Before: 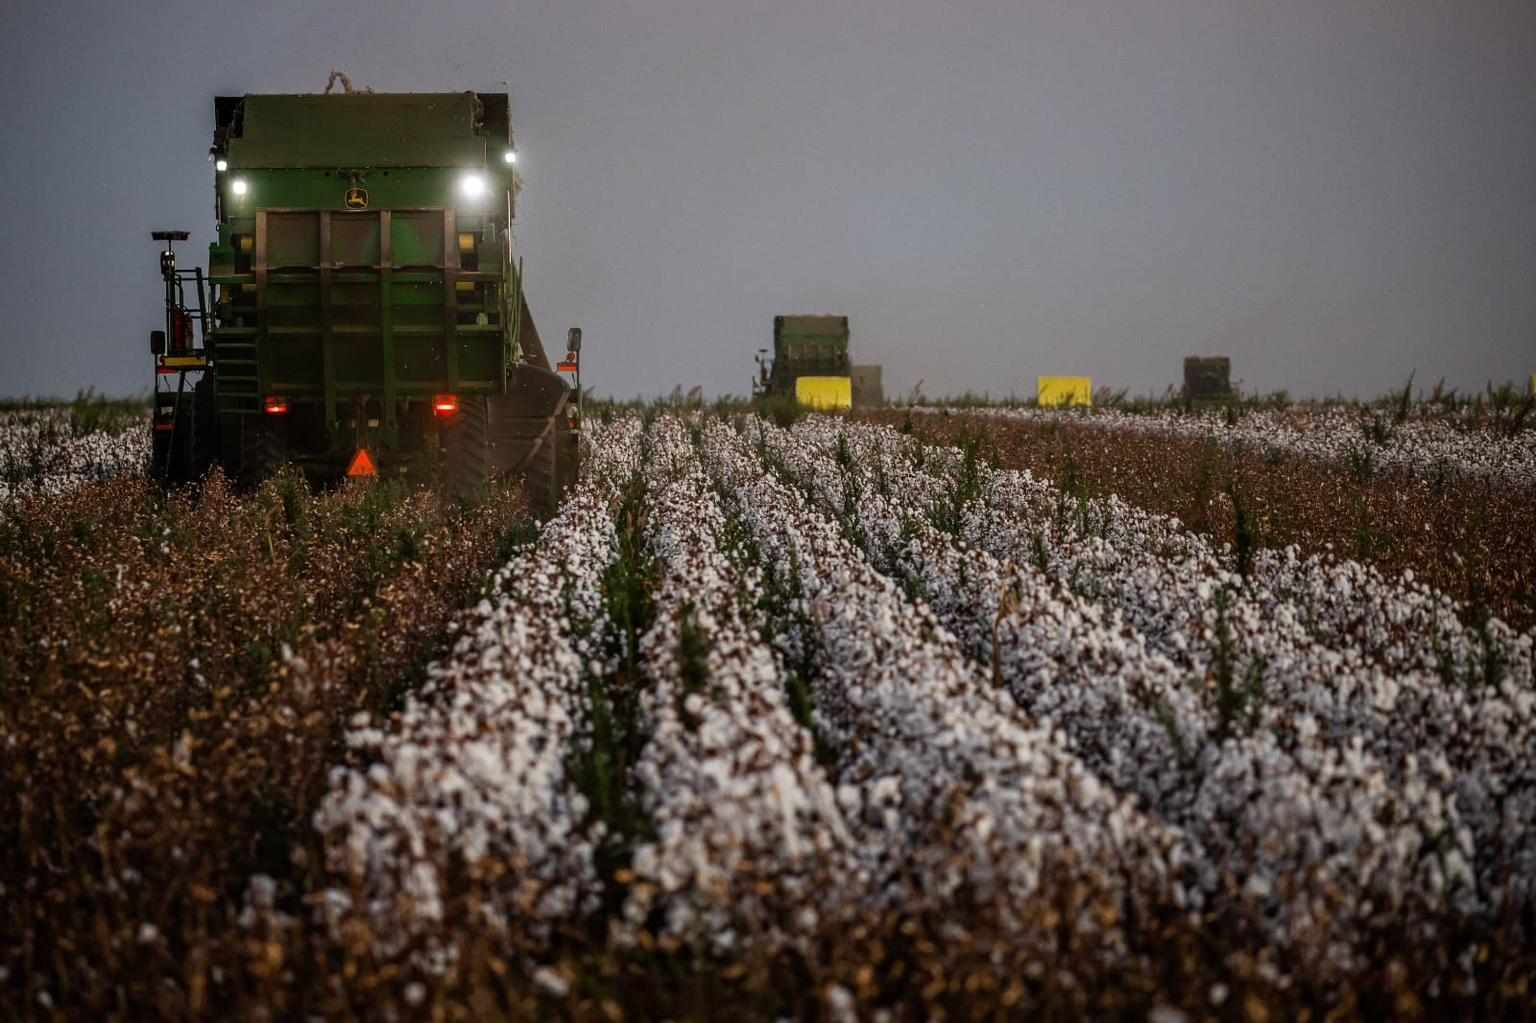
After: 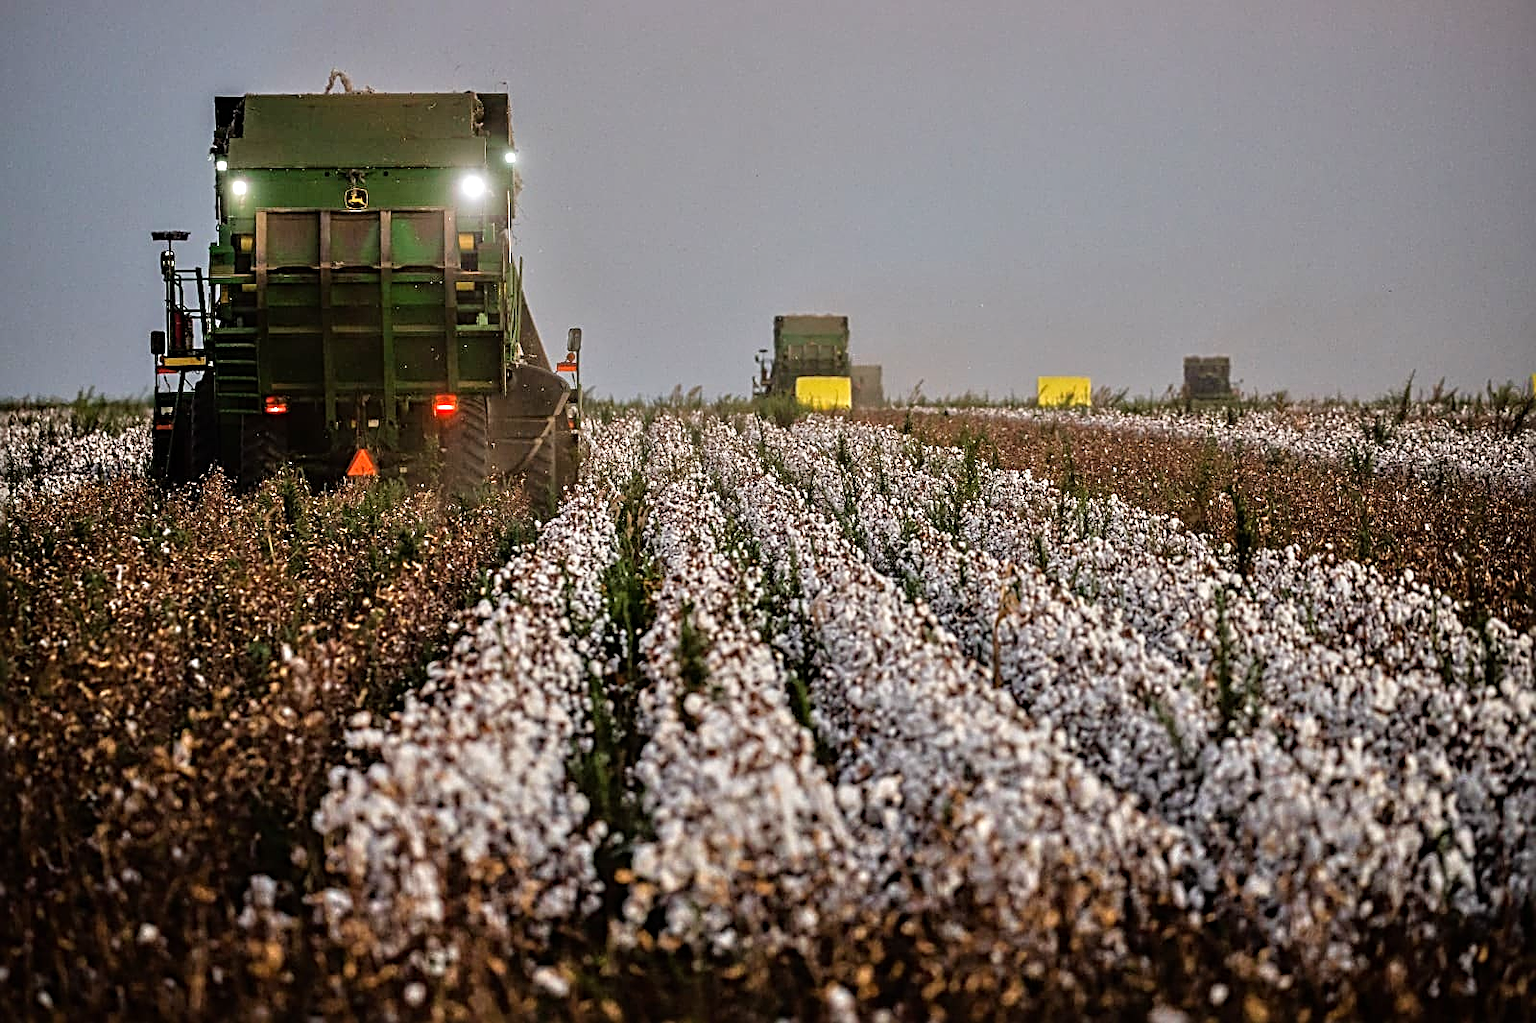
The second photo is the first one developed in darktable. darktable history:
sharpen: radius 2.817, amount 0.715
tone equalizer: -7 EV 0.15 EV, -6 EV 0.6 EV, -5 EV 1.15 EV, -4 EV 1.33 EV, -3 EV 1.15 EV, -2 EV 0.6 EV, -1 EV 0.15 EV, mask exposure compensation -0.5 EV
